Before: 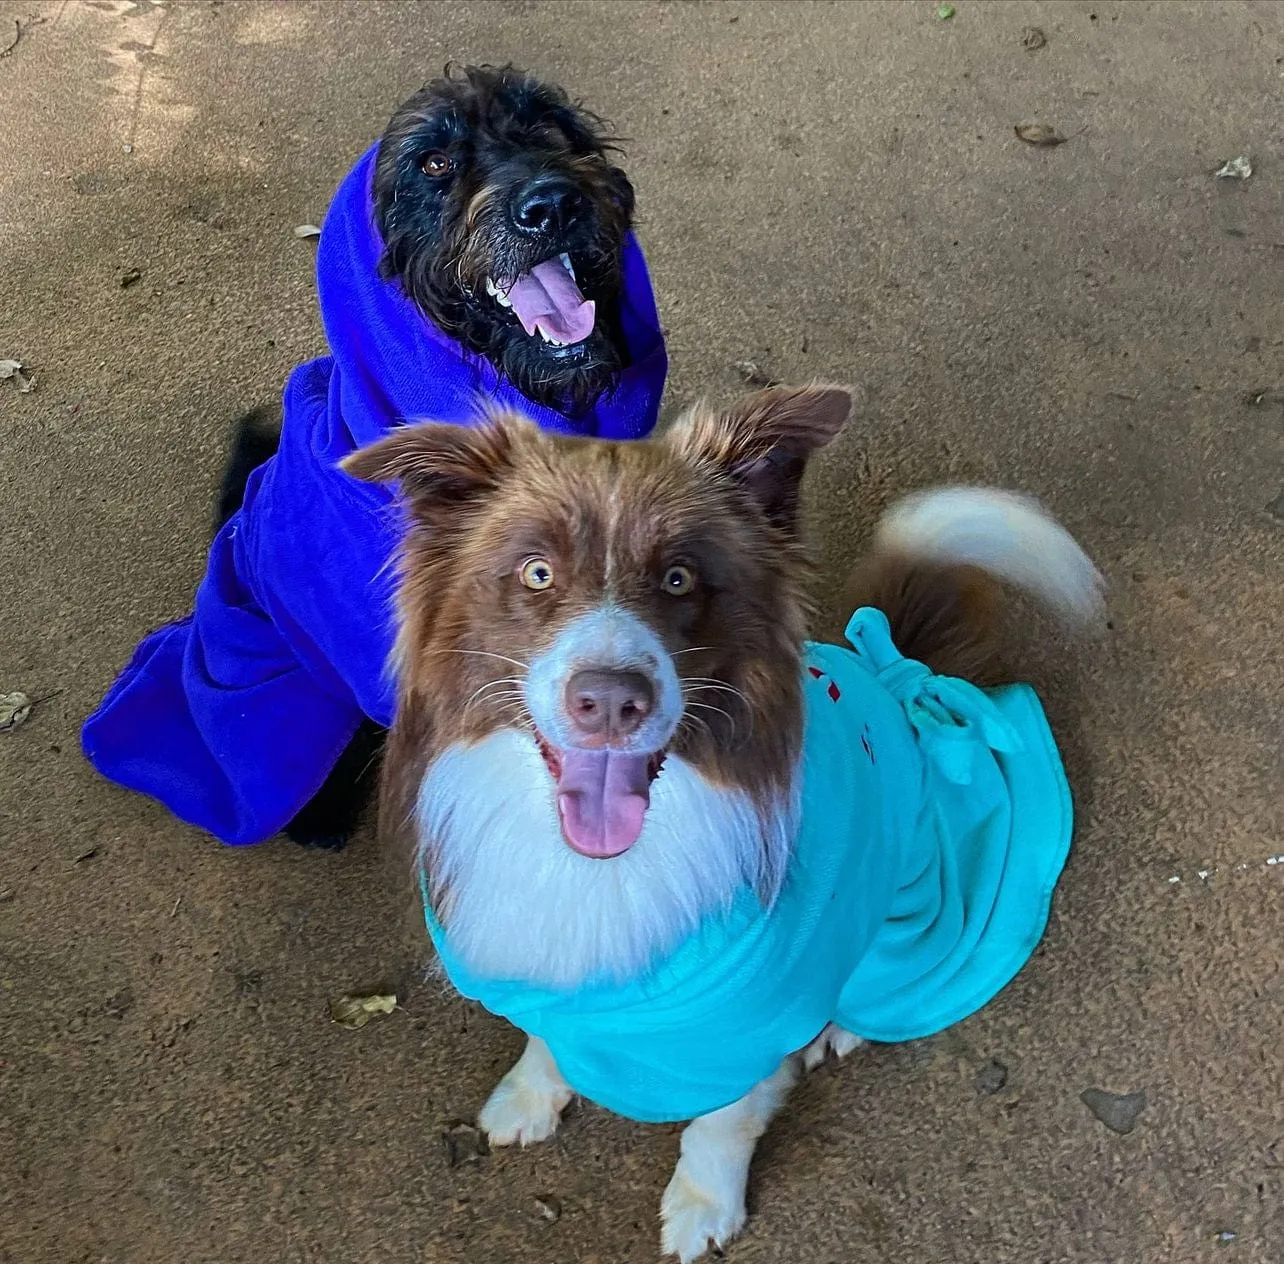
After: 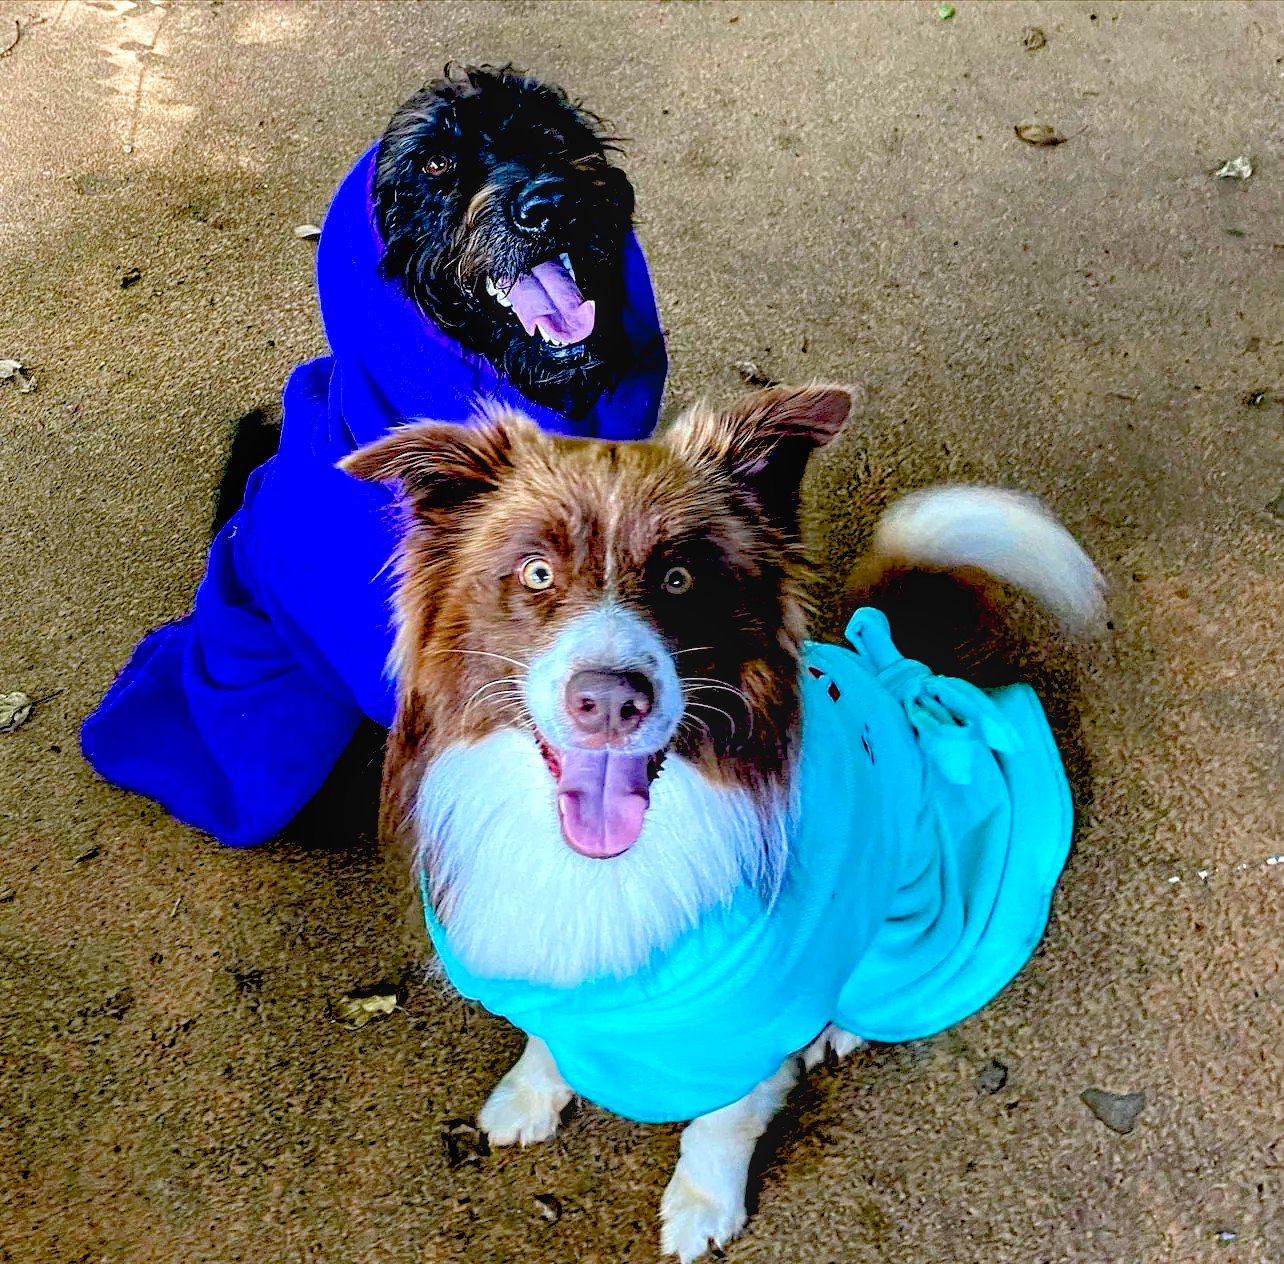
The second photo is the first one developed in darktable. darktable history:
color balance rgb: shadows lift › chroma 1%, shadows lift › hue 113°, highlights gain › chroma 0.2%, highlights gain › hue 333°, perceptual saturation grading › global saturation 20%, perceptual saturation grading › highlights -25%, perceptual saturation grading › shadows 25%, contrast -10%
exposure: black level correction 0.035, exposure 0.9 EV, compensate highlight preservation false
local contrast: detail 110%
